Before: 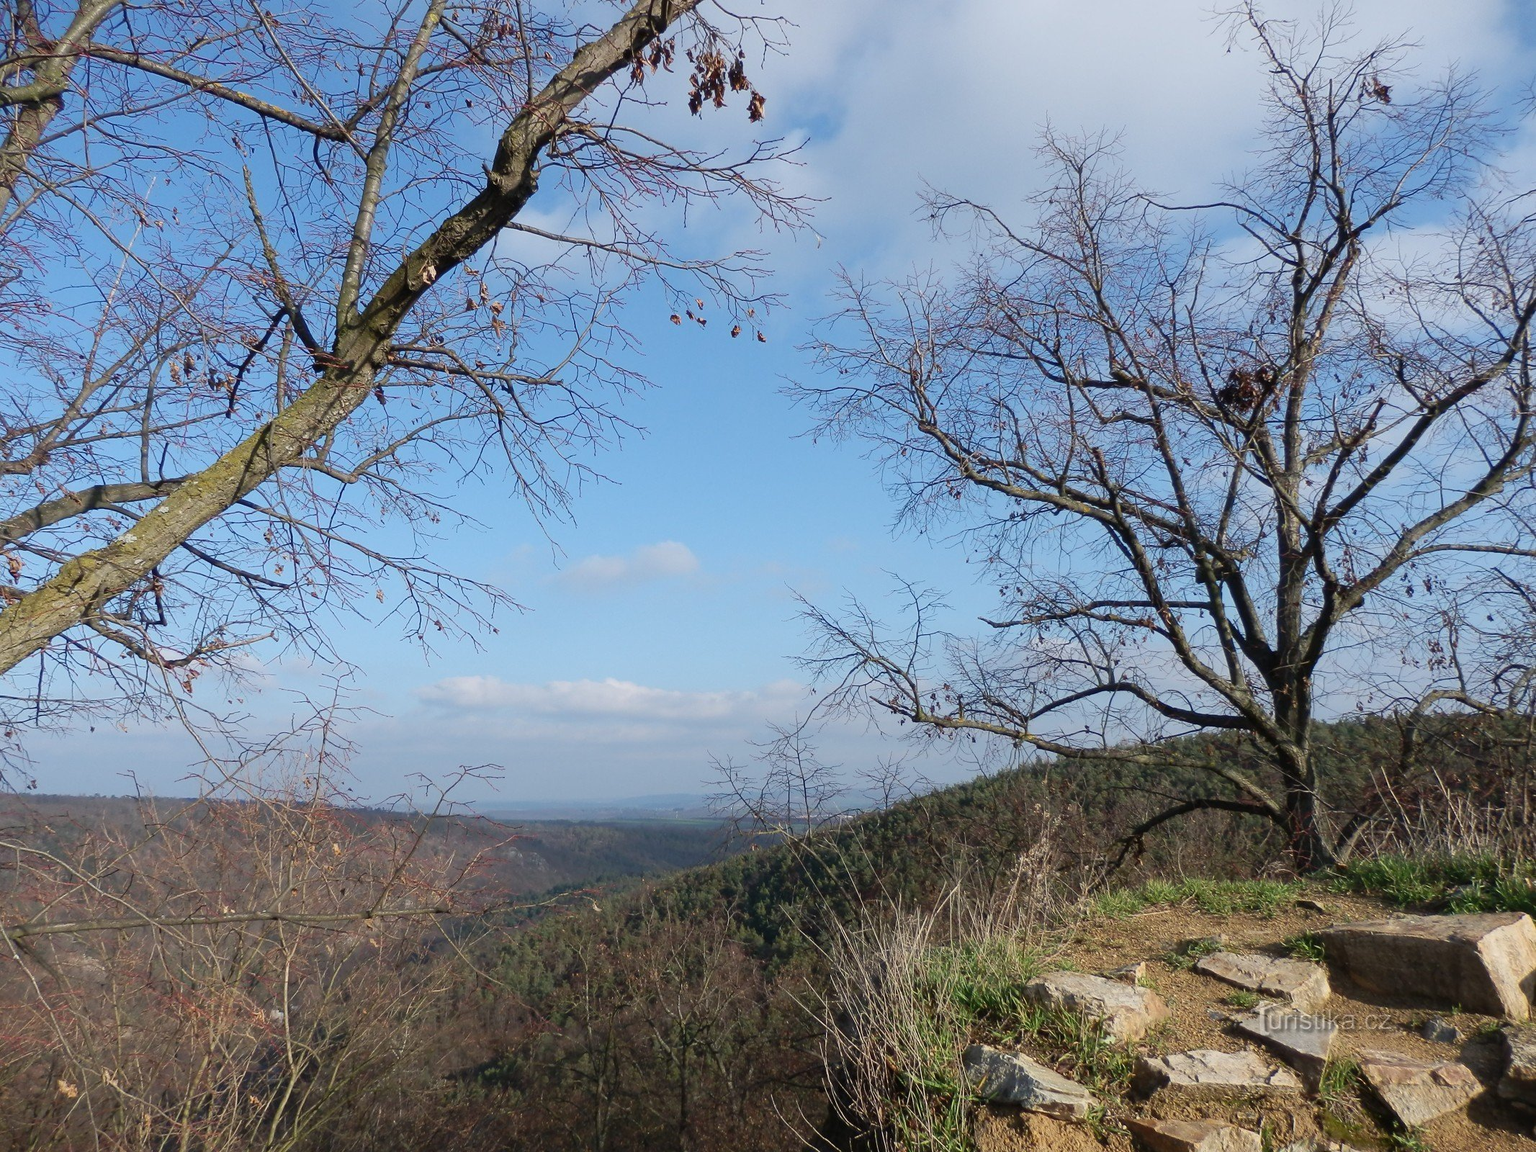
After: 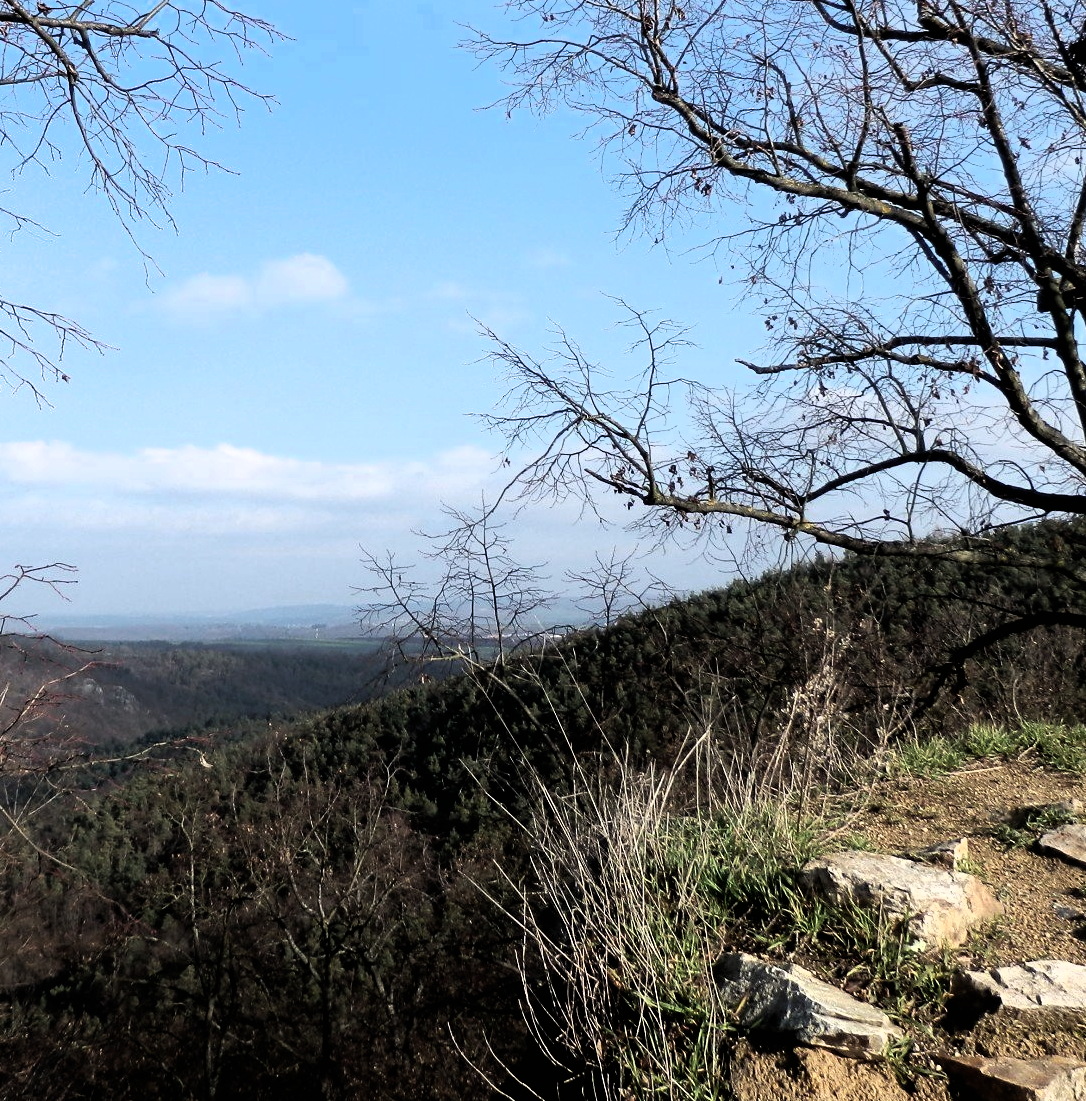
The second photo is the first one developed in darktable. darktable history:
crop and rotate: left 29.237%, top 31.152%, right 19.807%
filmic rgb: black relative exposure -8.2 EV, white relative exposure 2.2 EV, threshold 3 EV, hardness 7.11, latitude 85.74%, contrast 1.696, highlights saturation mix -4%, shadows ↔ highlights balance -2.69%, color science v5 (2021), contrast in shadows safe, contrast in highlights safe, enable highlight reconstruction true
